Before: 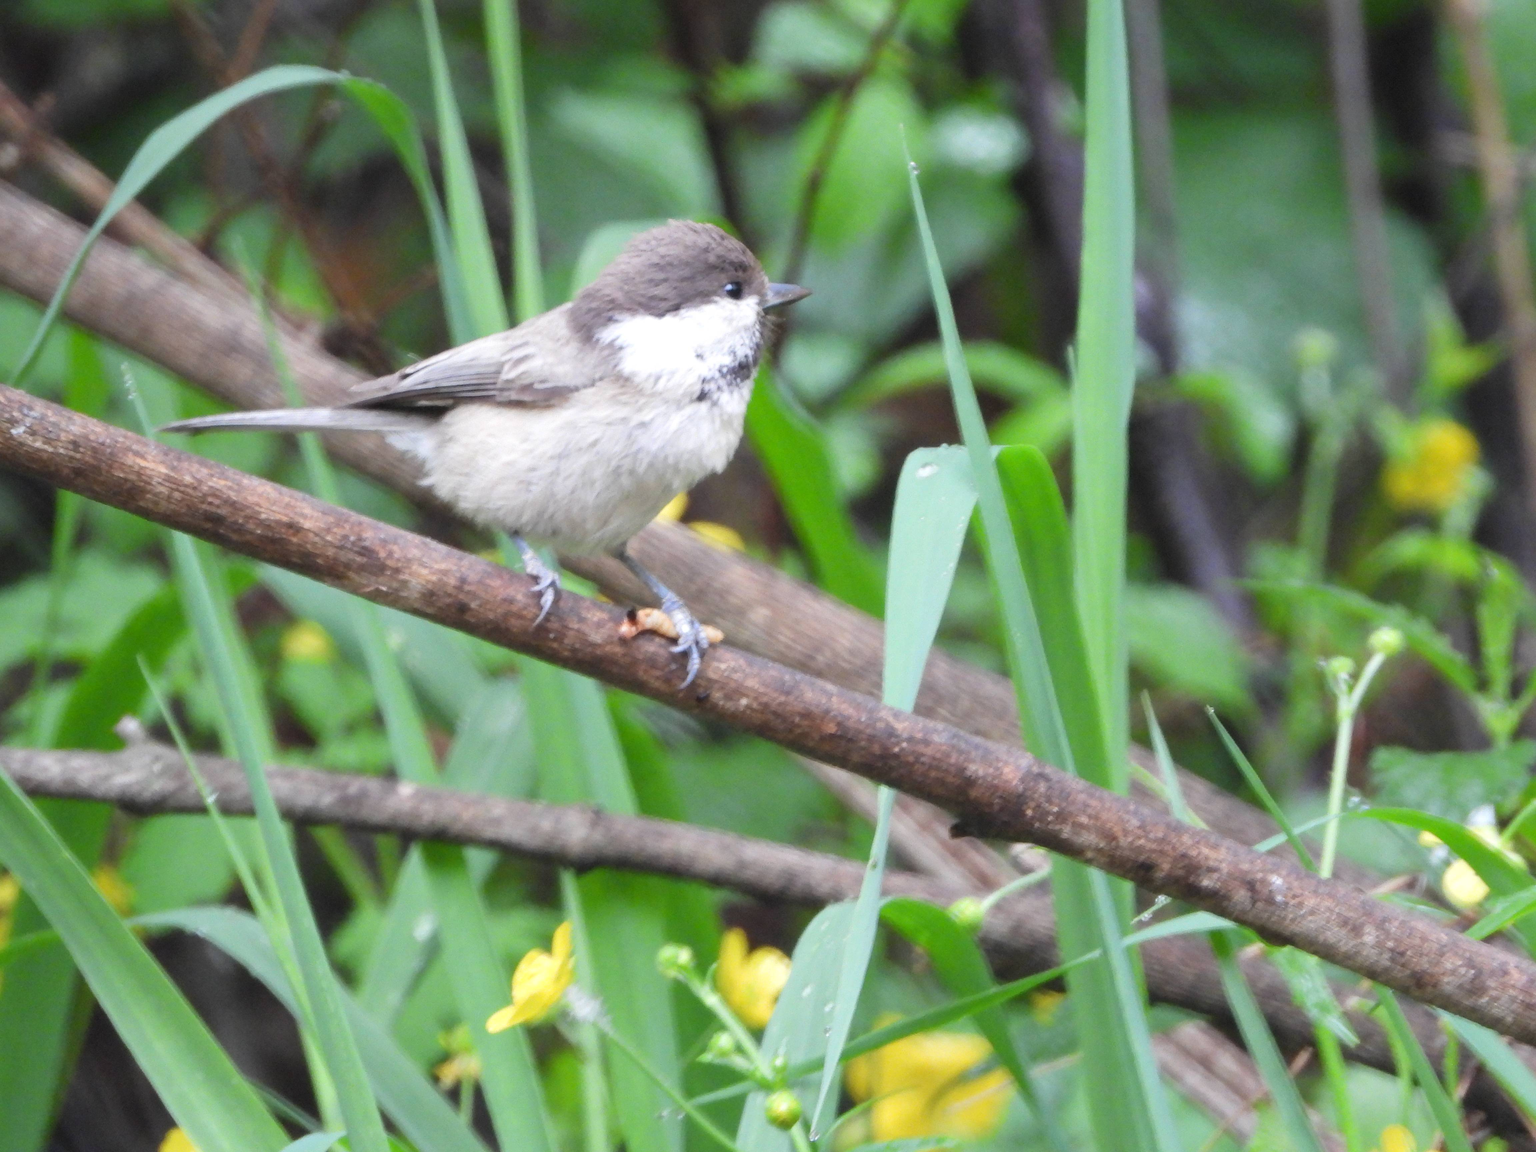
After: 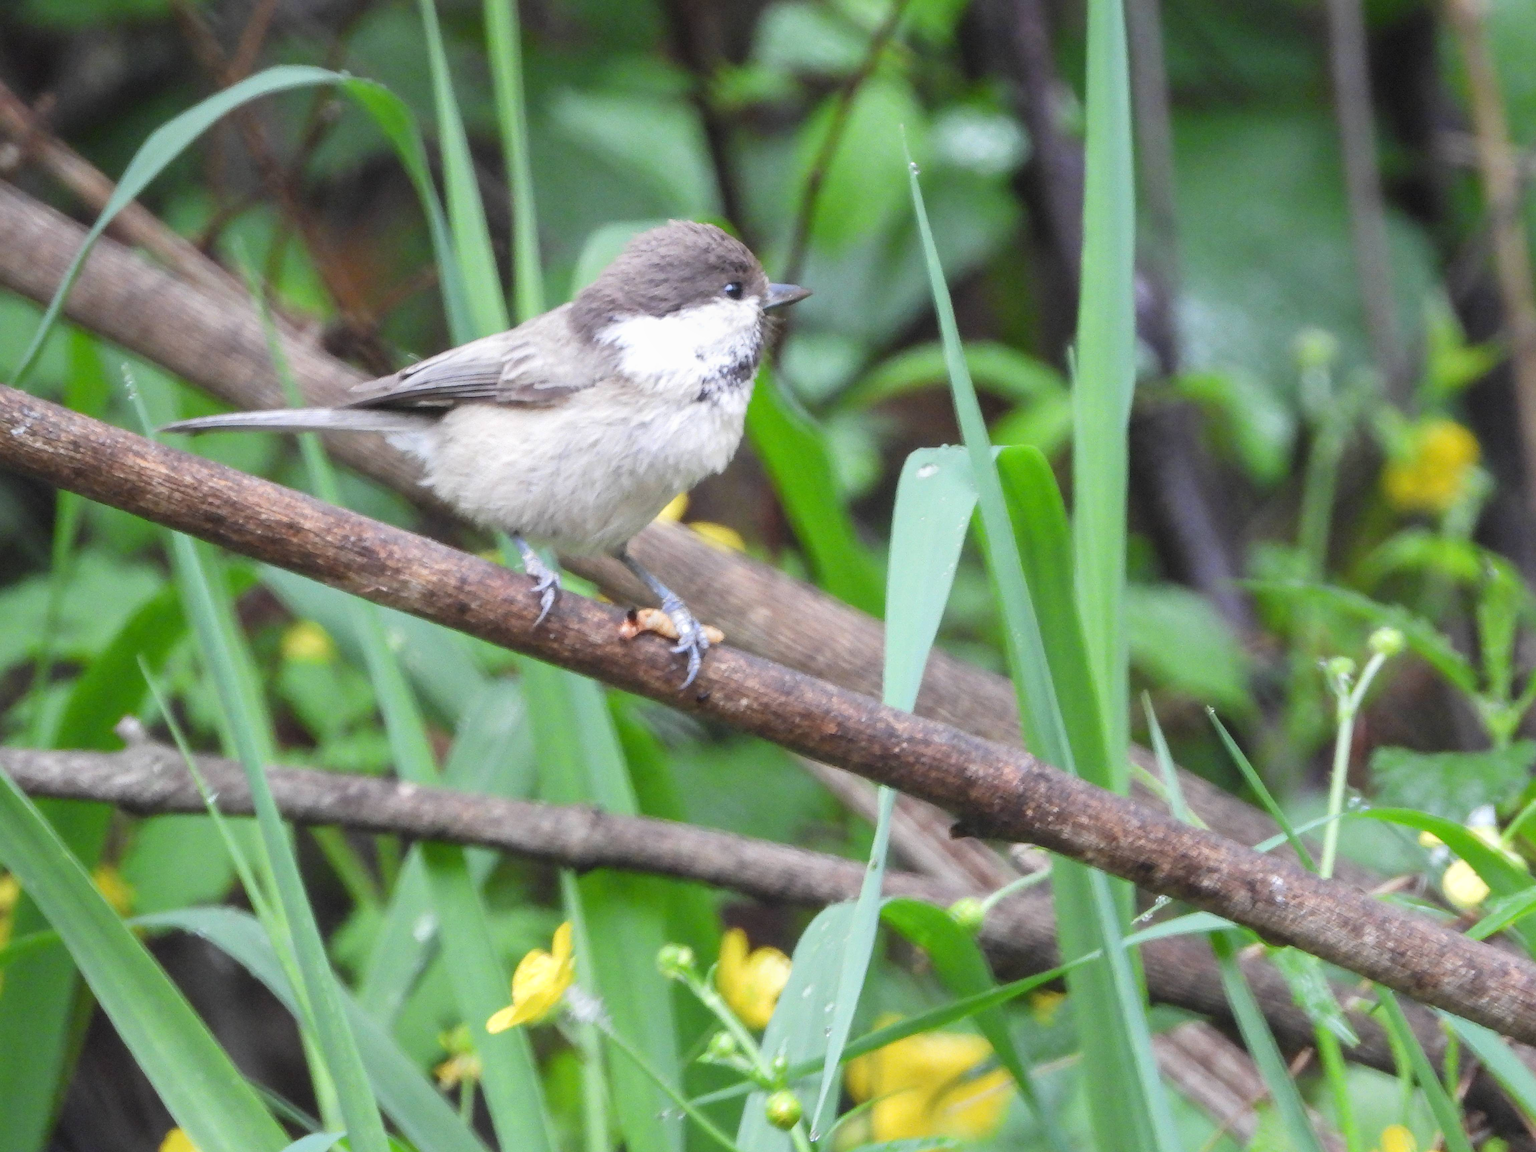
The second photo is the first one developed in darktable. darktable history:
local contrast: detail 110%
sharpen: on, module defaults
tone equalizer: -8 EV 0.06 EV, smoothing diameter 25%, edges refinement/feathering 10, preserve details guided filter
